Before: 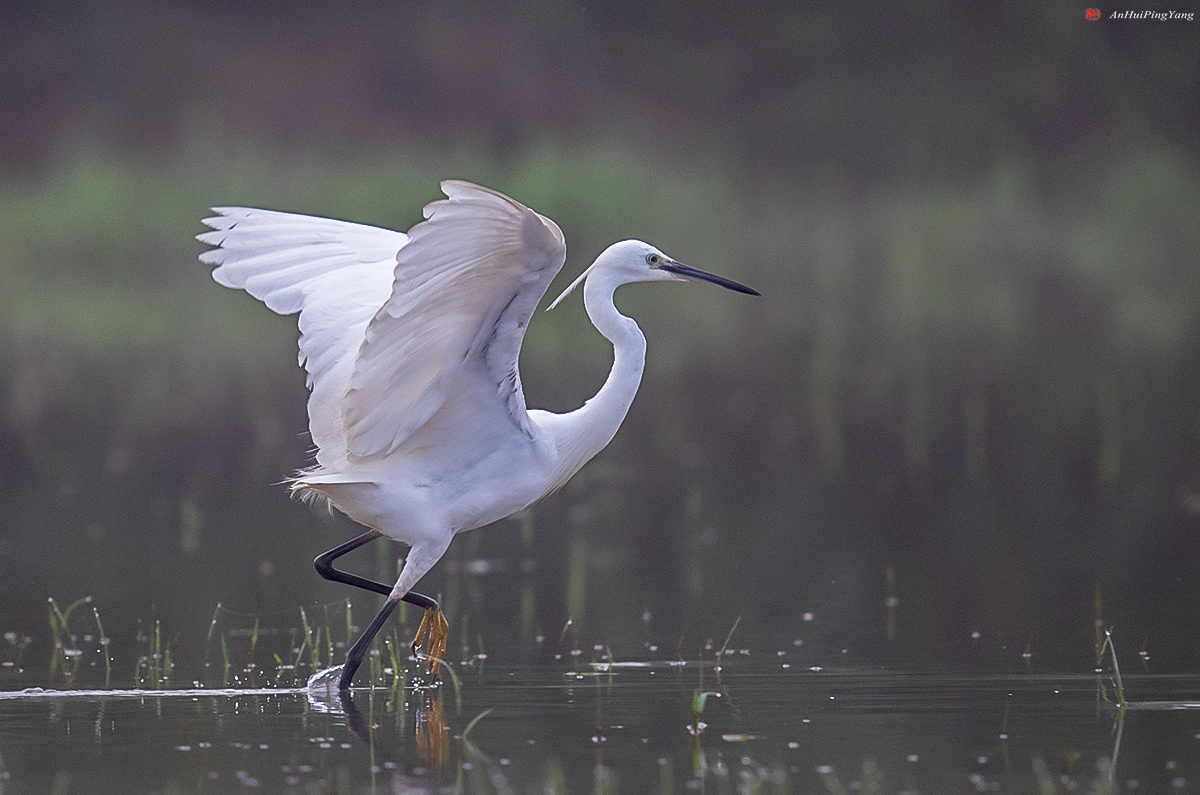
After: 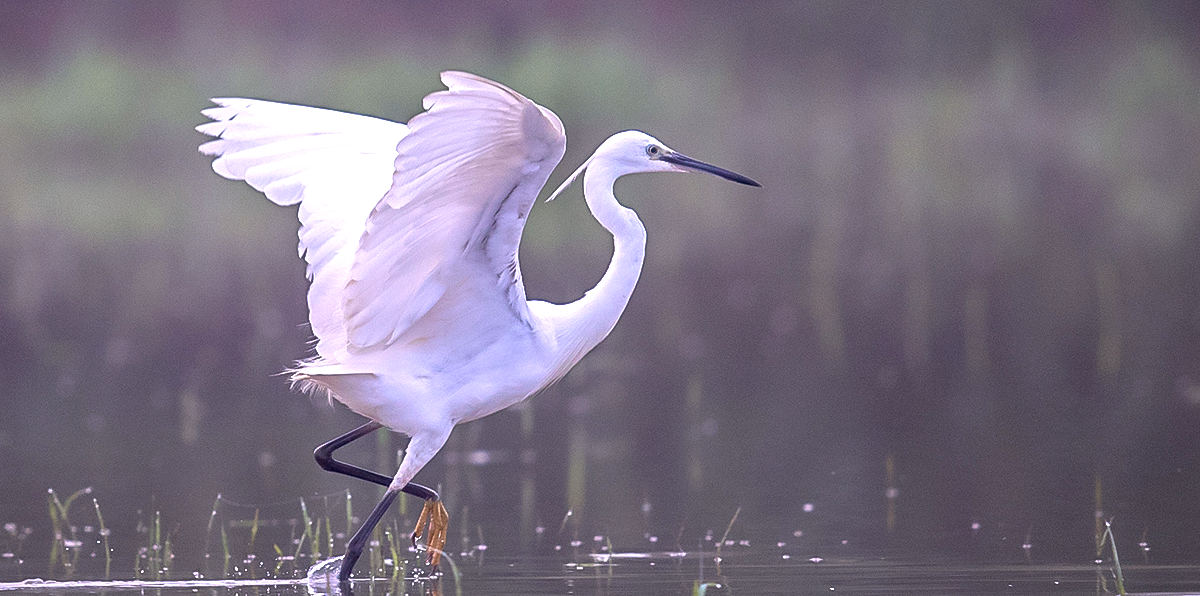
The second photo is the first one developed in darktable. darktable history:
exposure: black level correction 0, exposure 0.7 EV, compensate exposure bias true, compensate highlight preservation false
white balance: red 1.066, blue 1.119
crop: top 13.819%, bottom 11.169%
